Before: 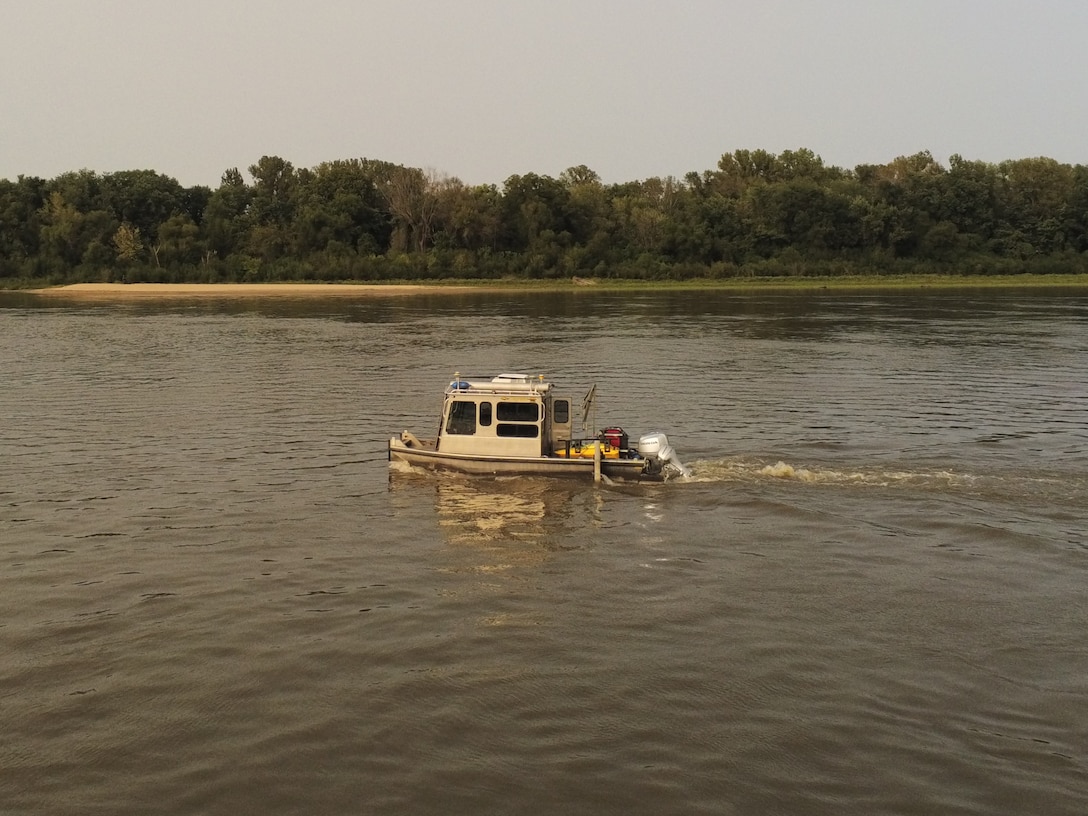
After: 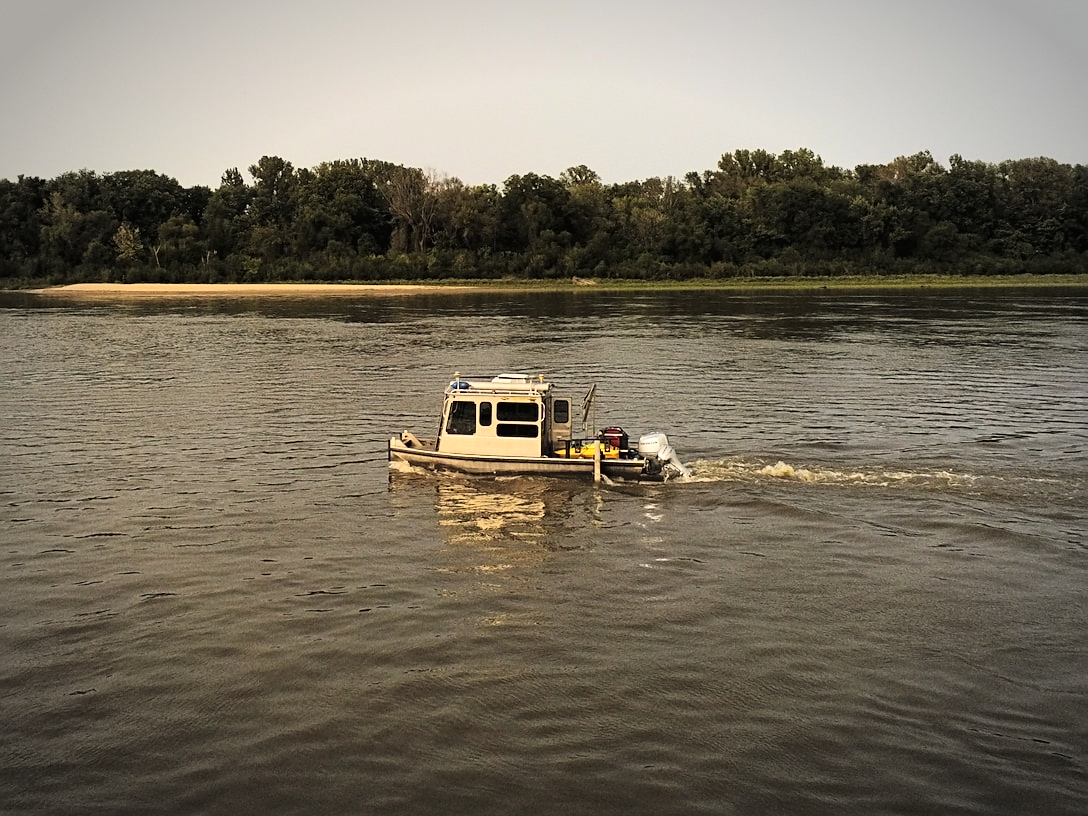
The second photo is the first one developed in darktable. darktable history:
tone curve: curves: ch0 [(0.016, 0.011) (0.084, 0.026) (0.469, 0.508) (0.721, 0.862) (1, 1)], color space Lab, linked channels, preserve colors none
sharpen: on, module defaults
vignetting: automatic ratio true
